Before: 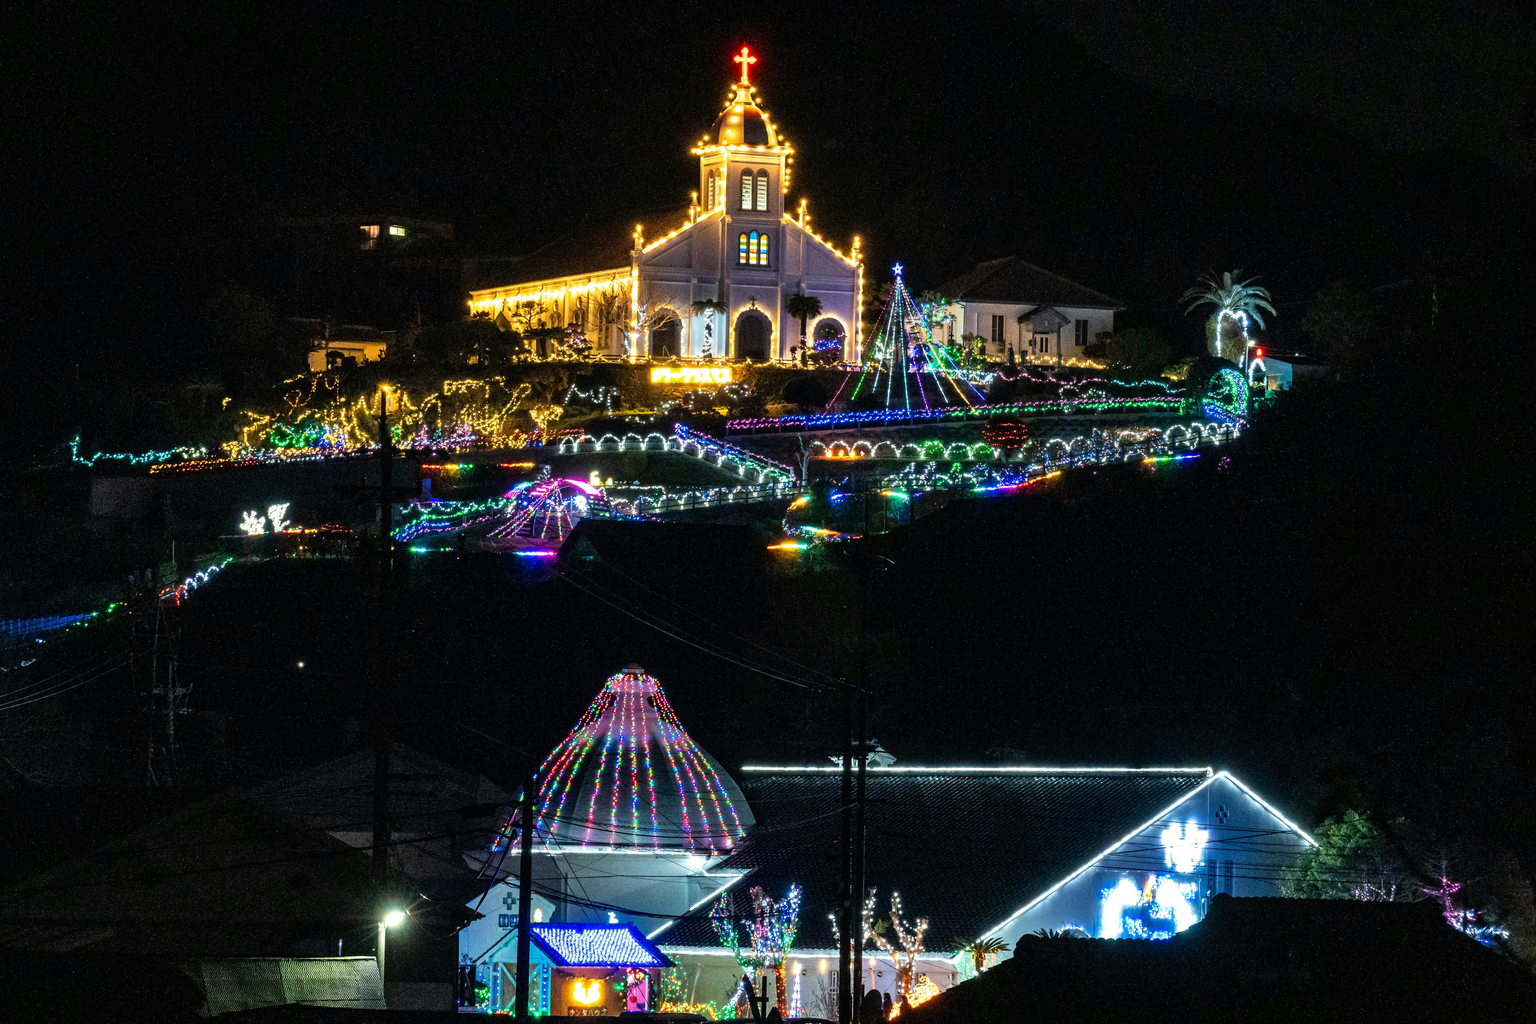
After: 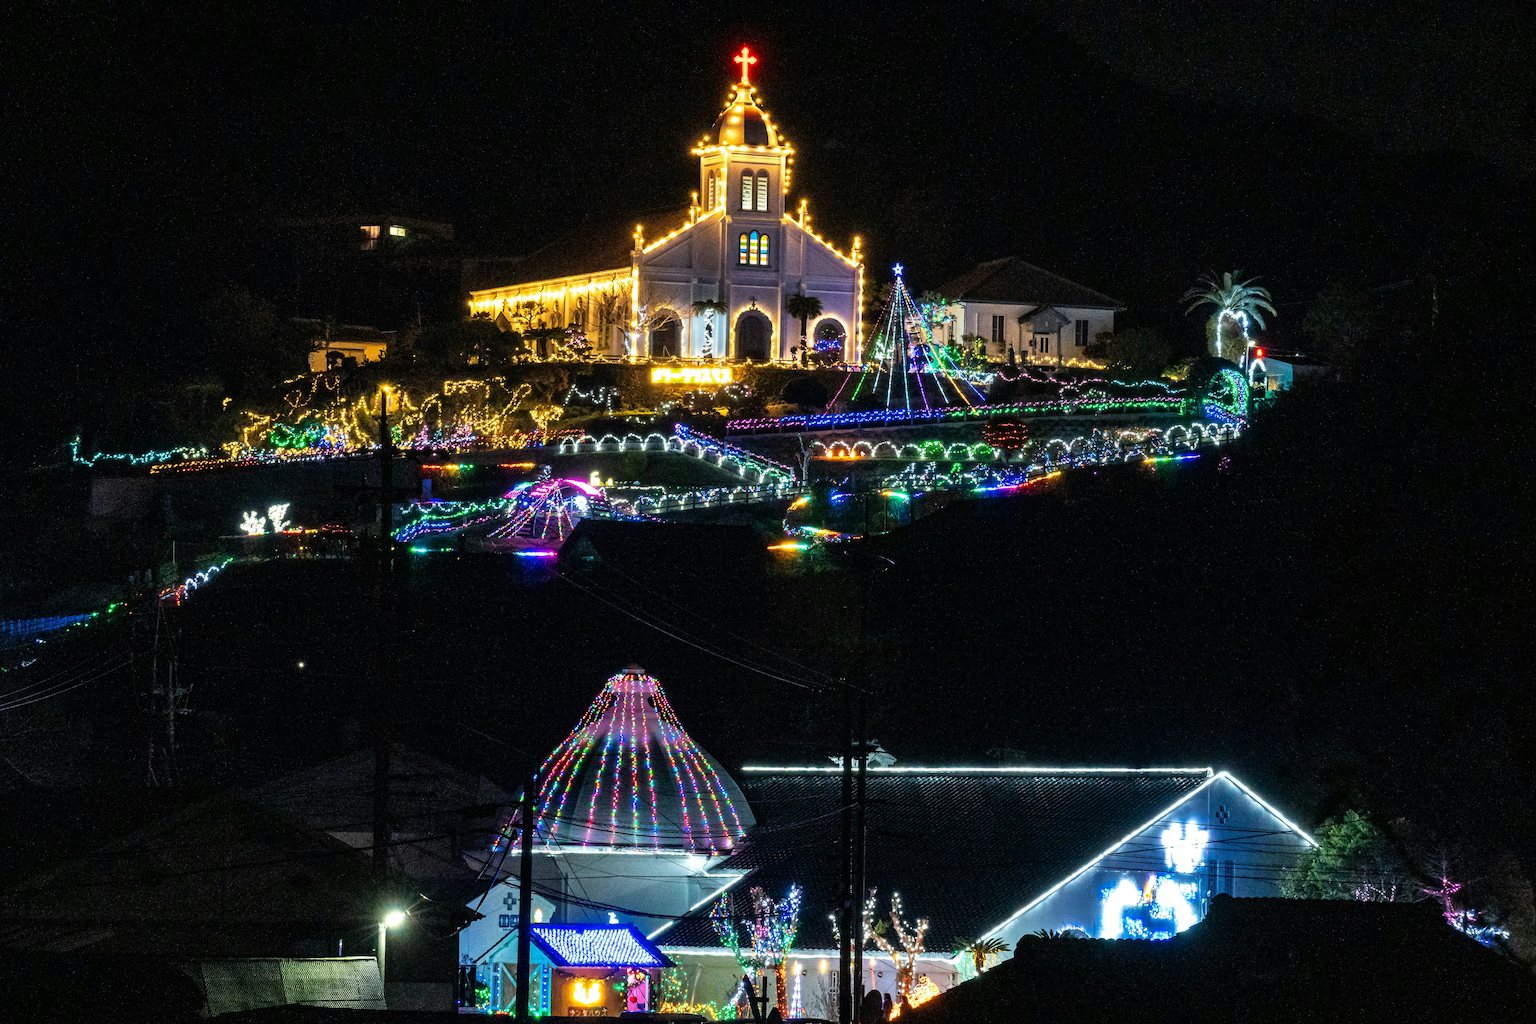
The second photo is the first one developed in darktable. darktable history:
vignetting: fall-off start 100.98%, dithering 8-bit output
